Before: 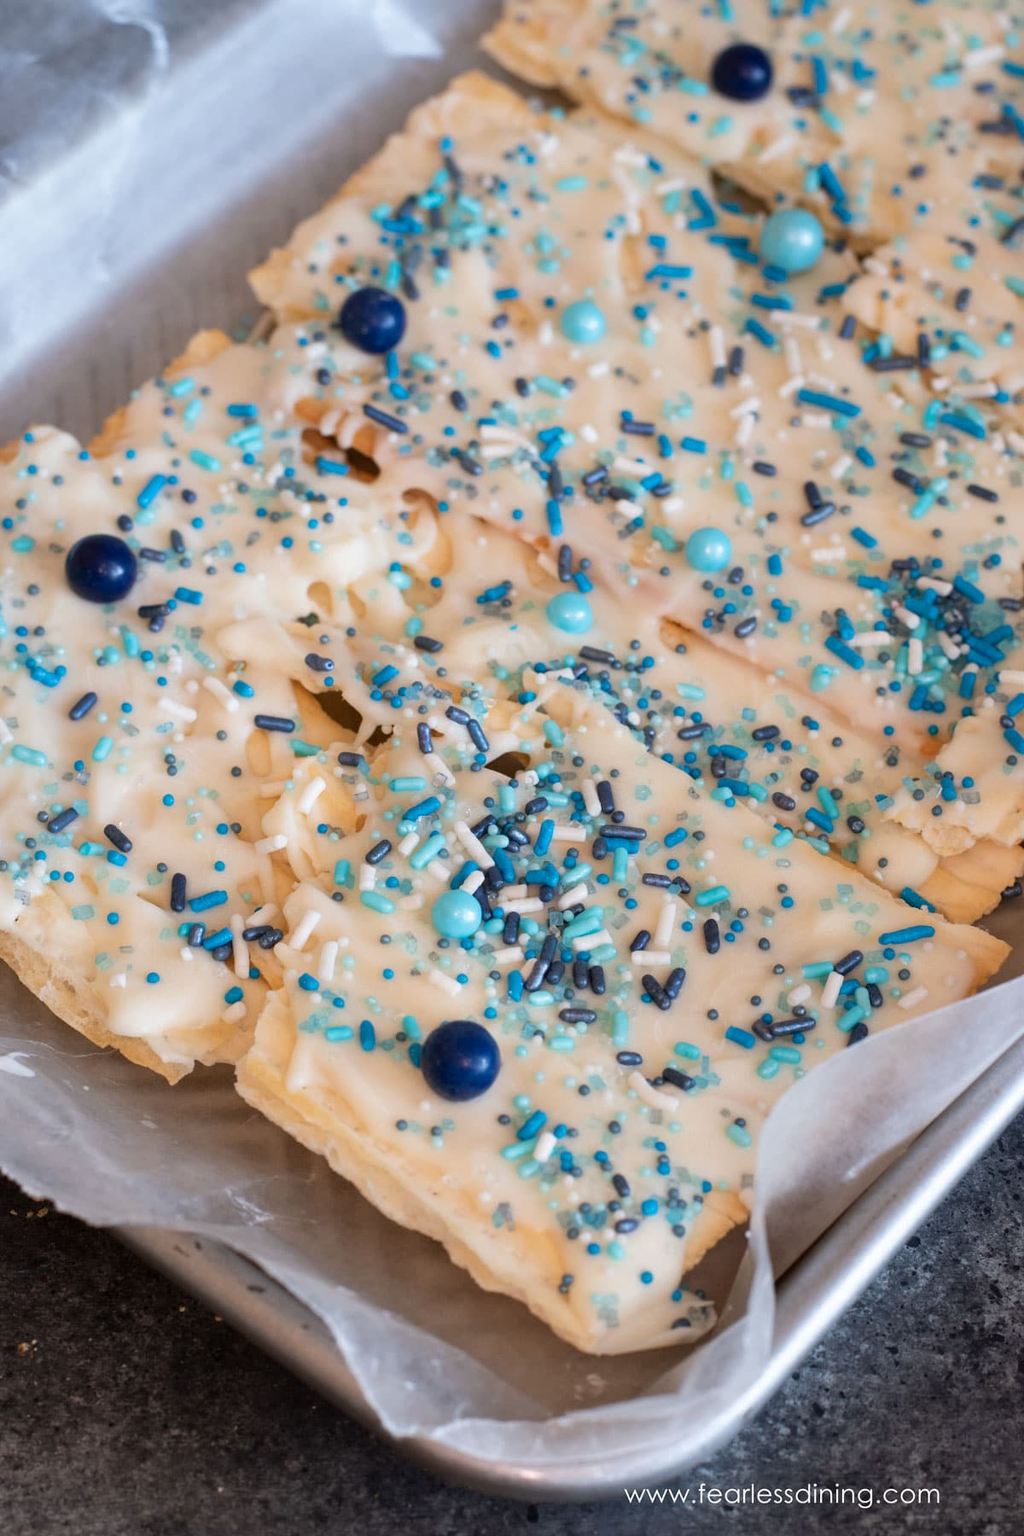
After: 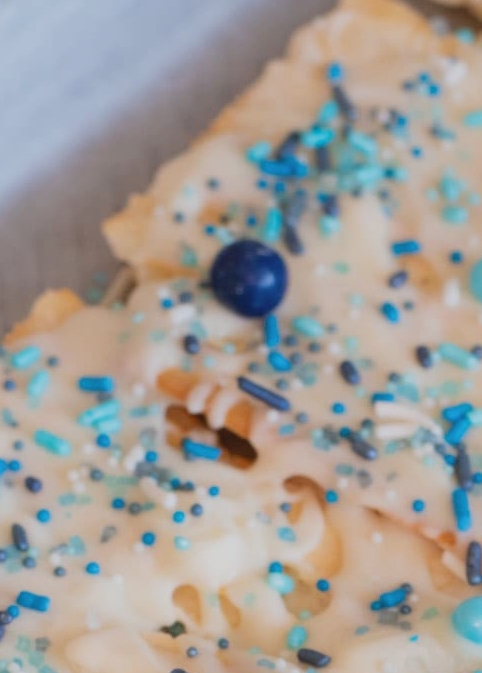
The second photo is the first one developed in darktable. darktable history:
crop: left 15.702%, top 5.423%, right 44.08%, bottom 57.145%
contrast brightness saturation: contrast -0.124
filmic rgb: black relative exposure -11.36 EV, white relative exposure 3.22 EV, hardness 6.8
